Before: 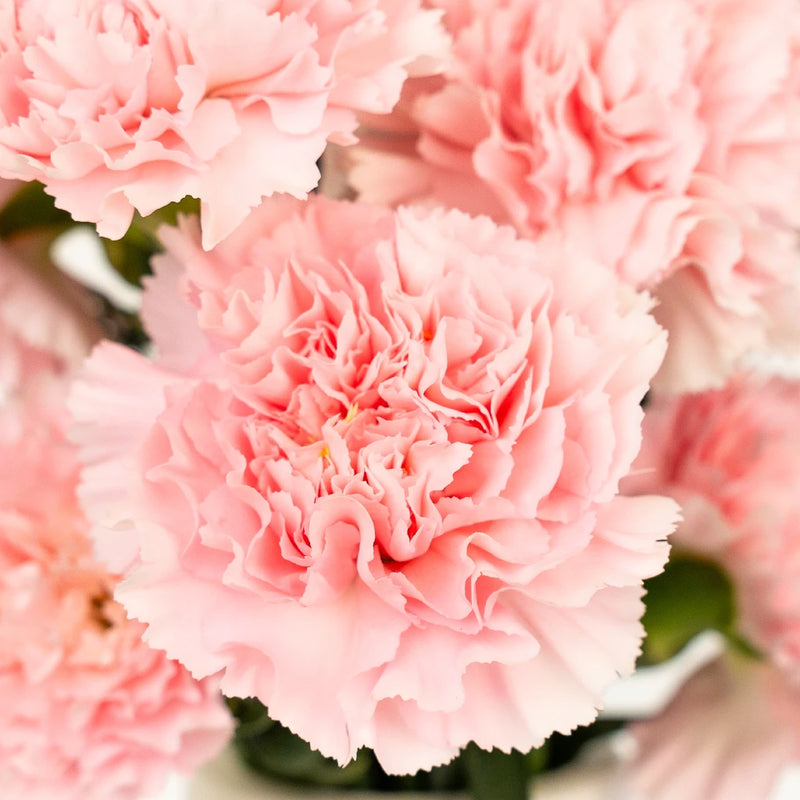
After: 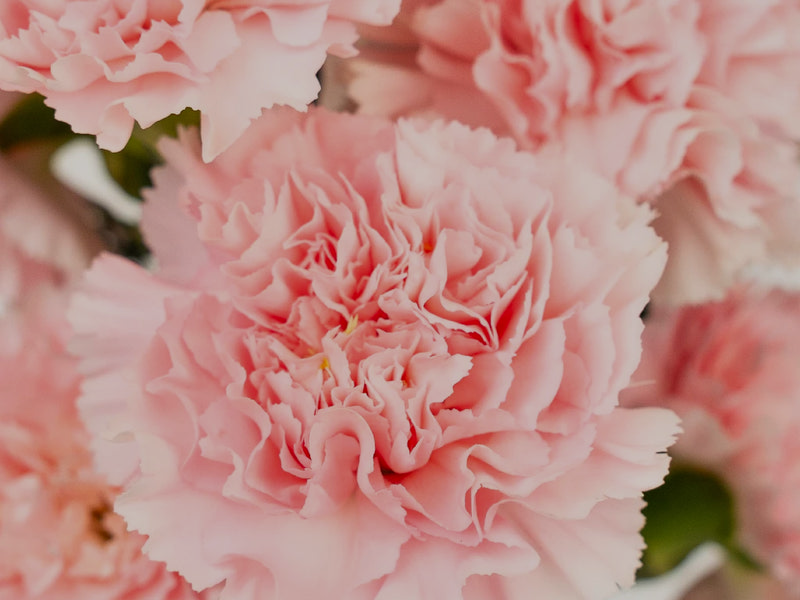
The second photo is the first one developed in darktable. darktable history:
exposure: black level correction 0, exposure -0.721 EV, compensate highlight preservation false
crop: top 11.038%, bottom 13.962%
shadows and highlights: shadows 35, highlights -35, soften with gaussian
